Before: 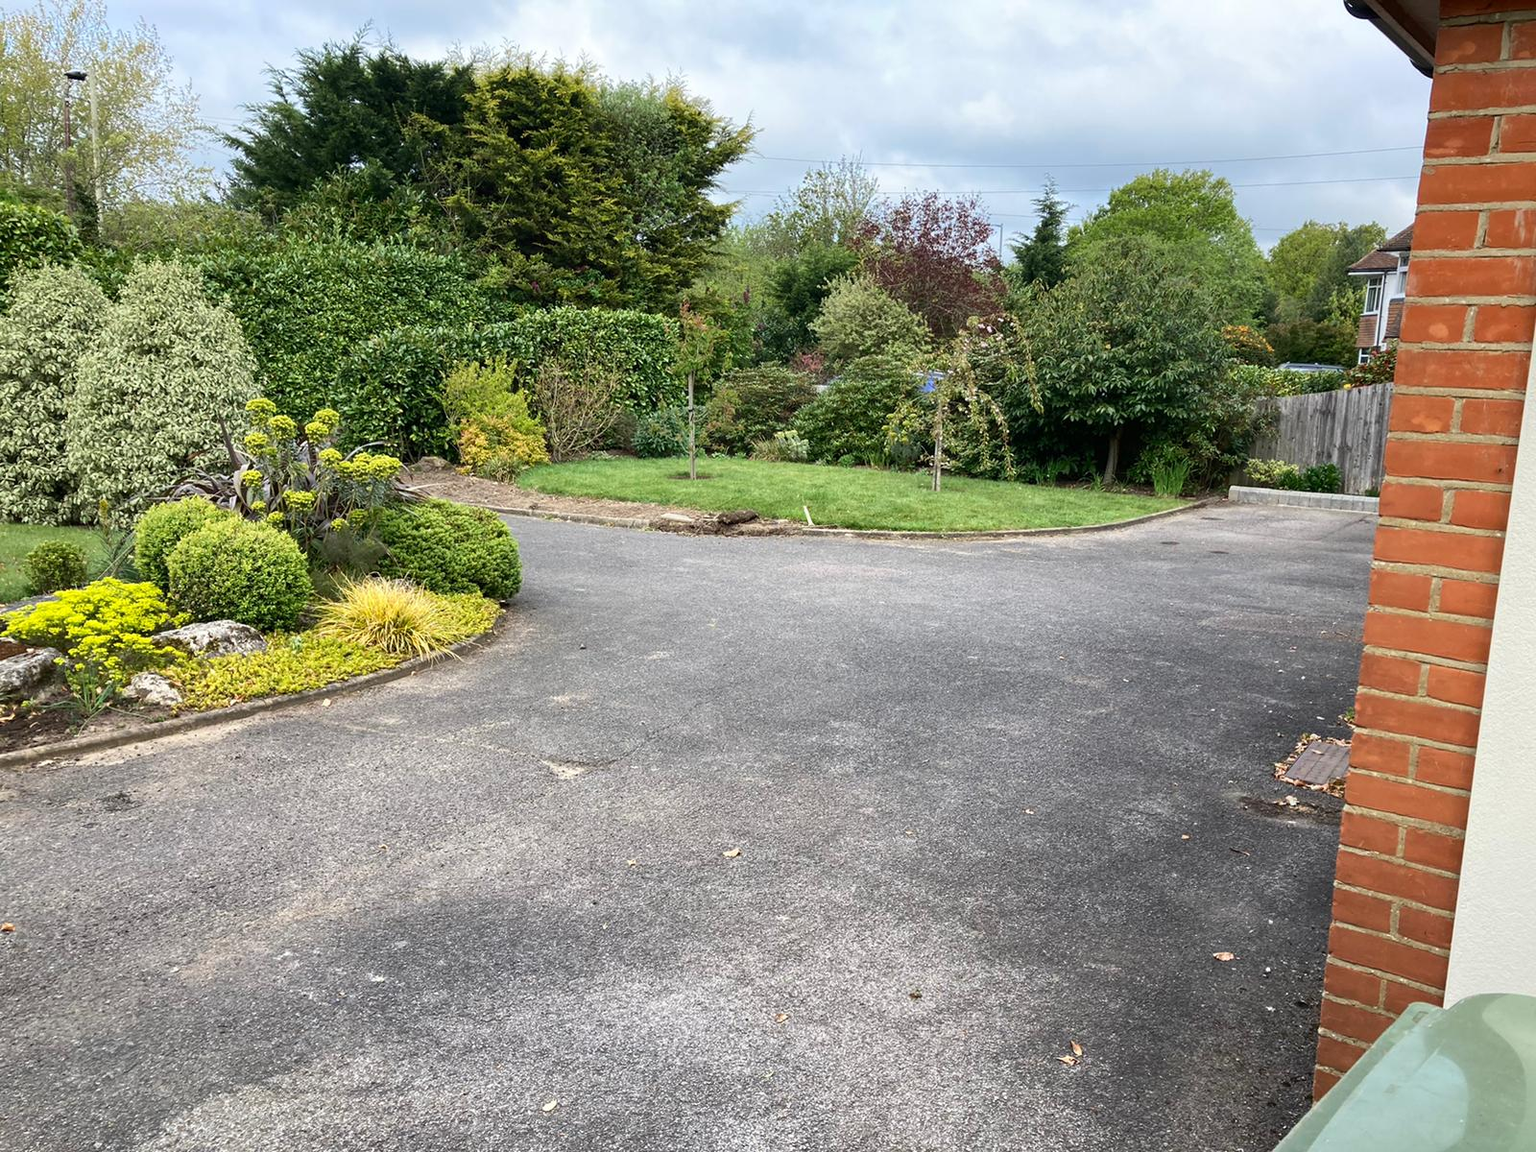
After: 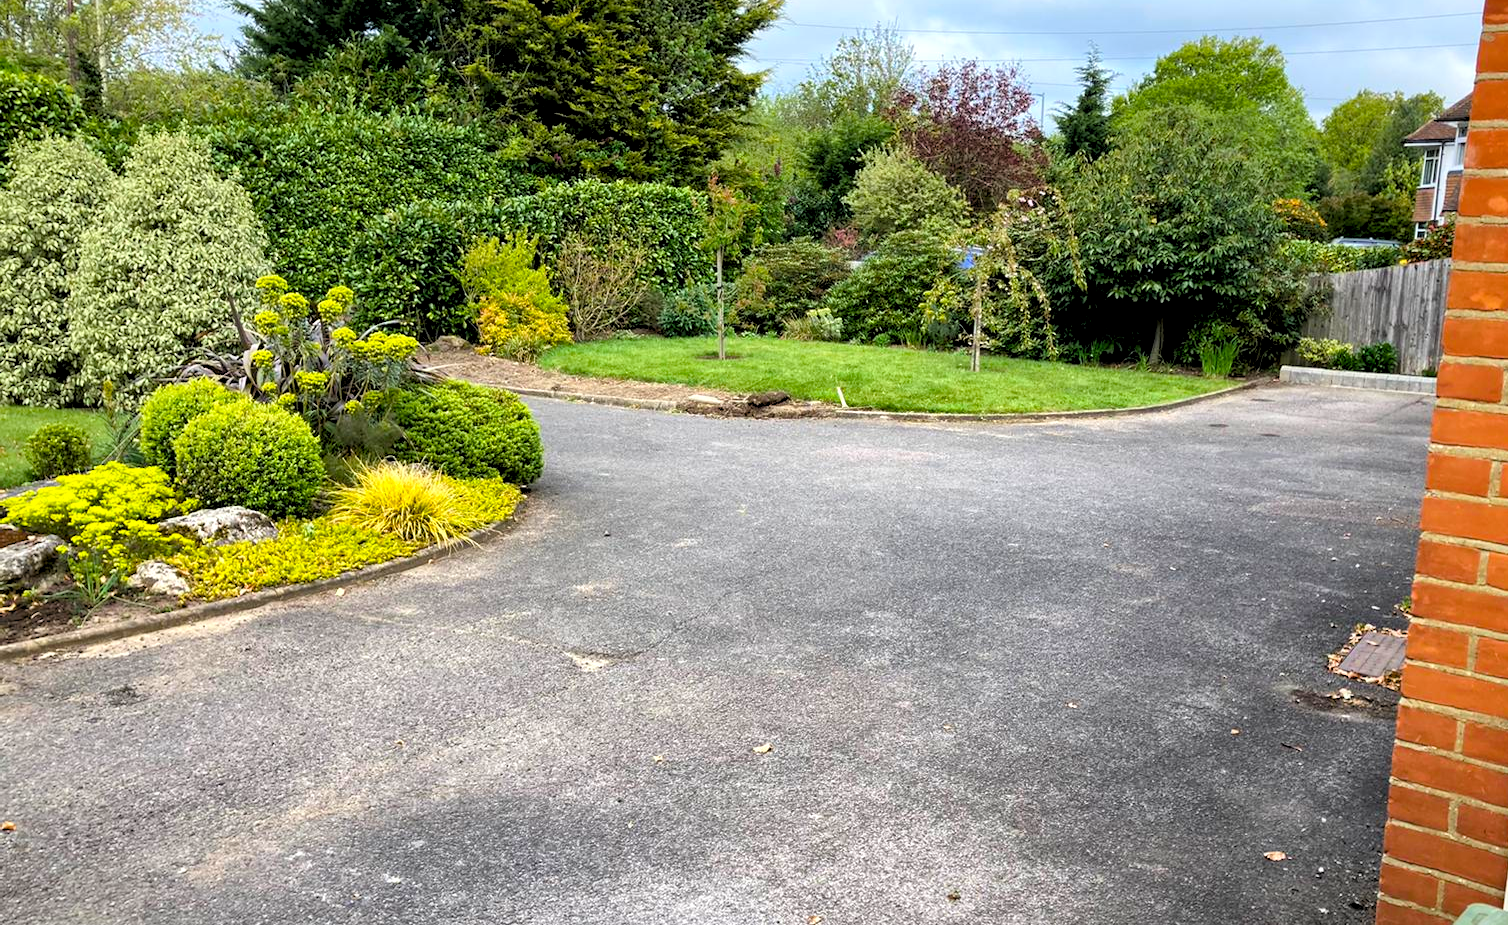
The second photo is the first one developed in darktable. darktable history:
local contrast: mode bilateral grid, contrast 20, coarseness 50, detail 120%, midtone range 0.2
color balance rgb: perceptual saturation grading › global saturation 25%, global vibrance 20%
crop and rotate: angle 0.03°, top 11.643%, right 5.651%, bottom 11.189%
rgb levels: levels [[0.013, 0.434, 0.89], [0, 0.5, 1], [0, 0.5, 1]]
